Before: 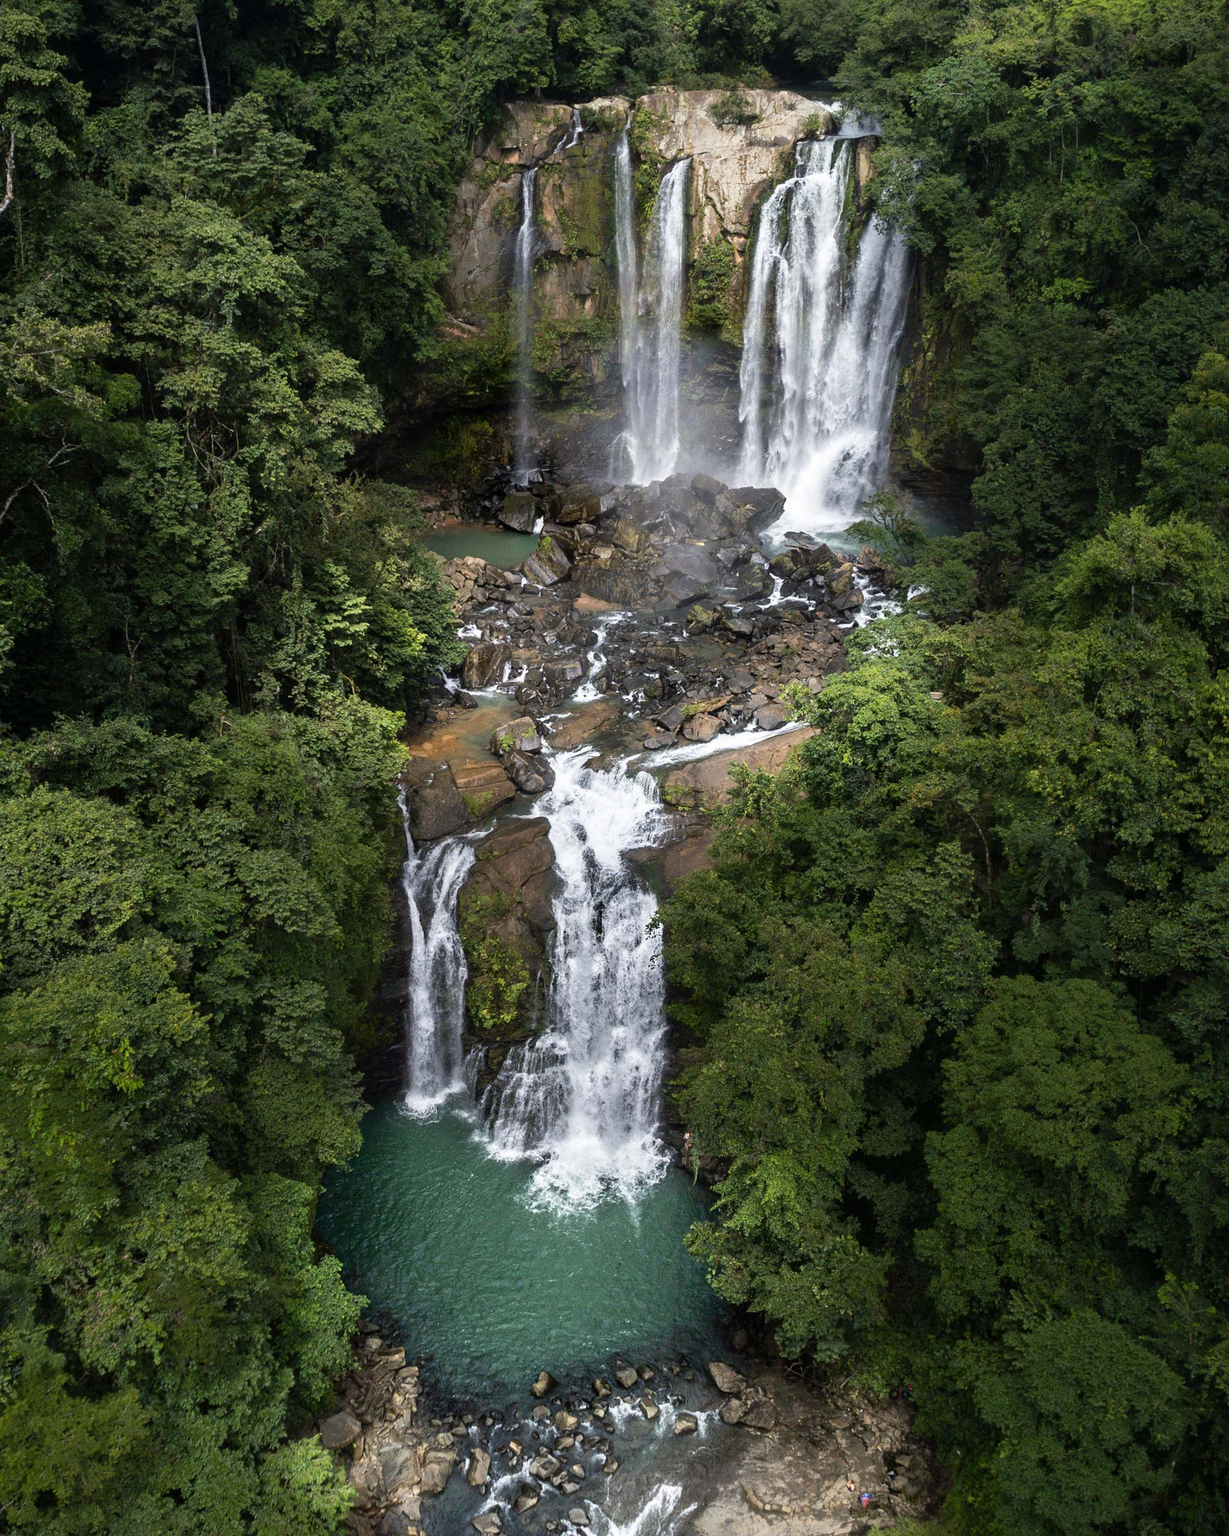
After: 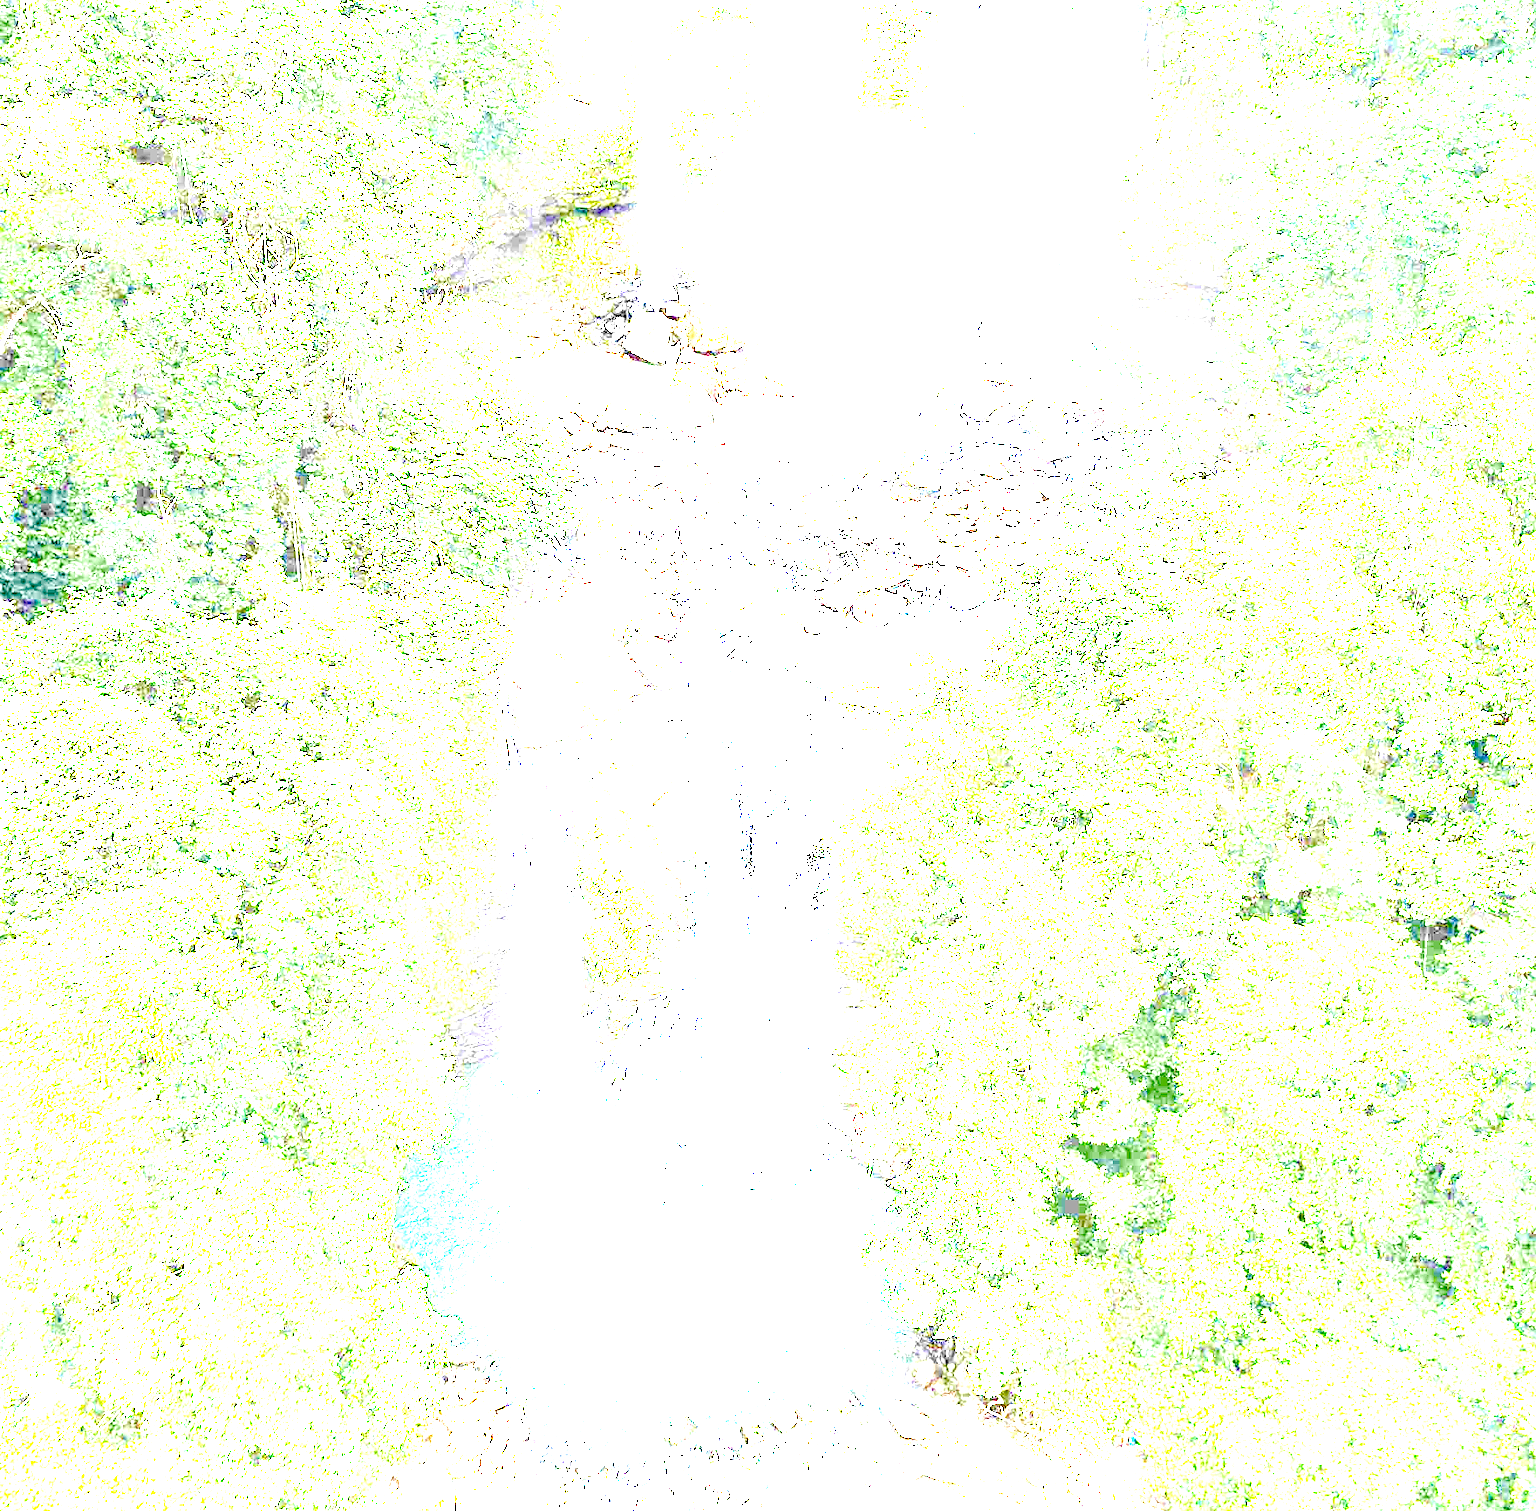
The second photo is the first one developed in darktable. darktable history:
exposure: exposure 8 EV, compensate highlight preservation false
crop and rotate: top 15.774%, bottom 5.506%
sharpen: amount 0.2
